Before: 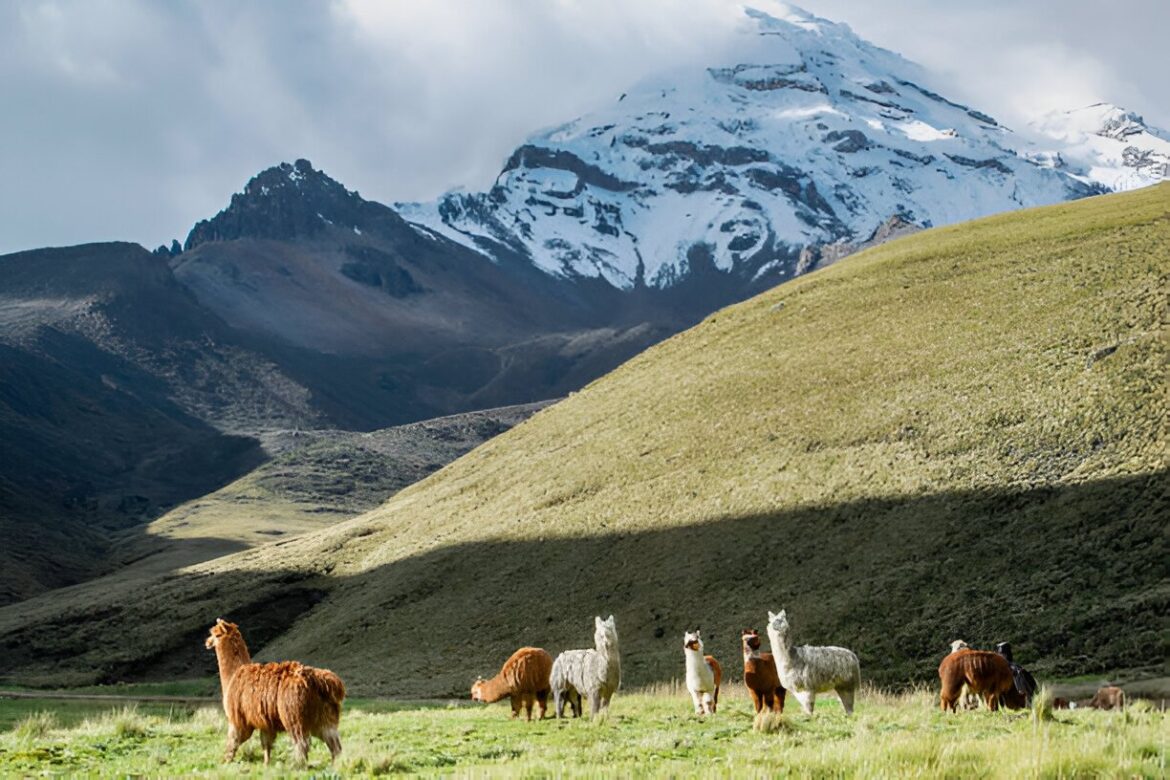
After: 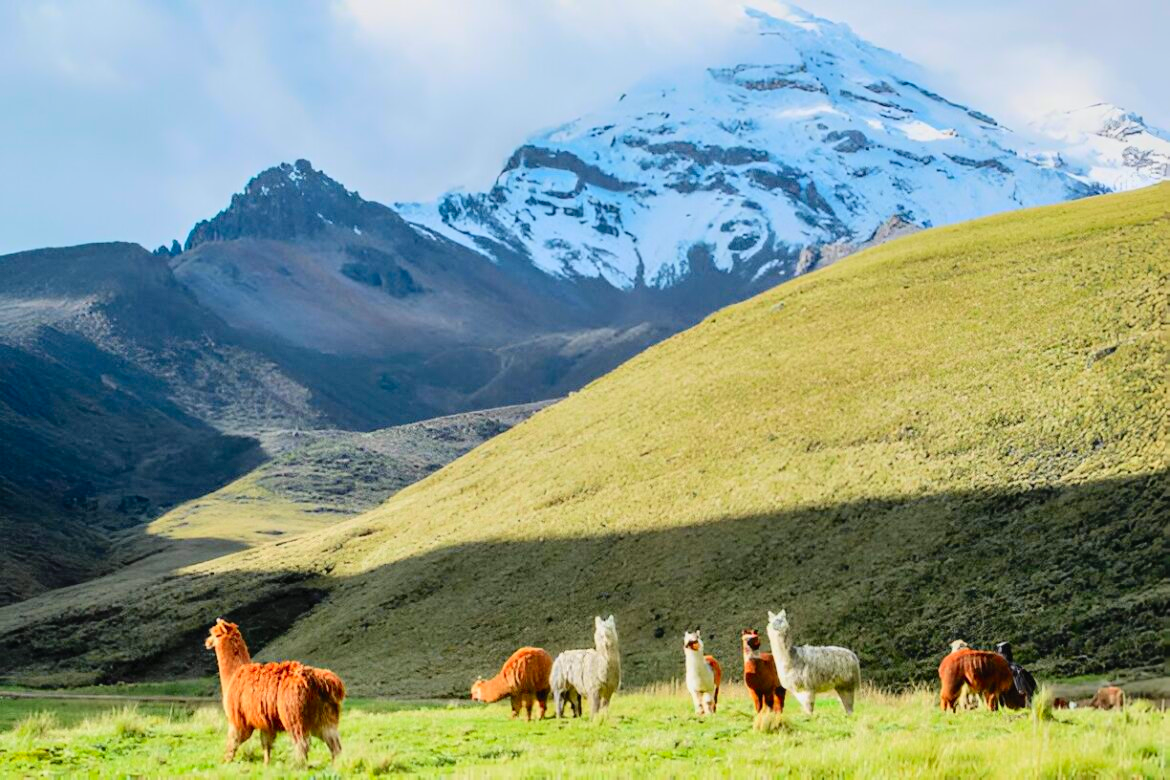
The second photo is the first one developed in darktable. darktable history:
contrast brightness saturation: contrast 0.066, brightness 0.177, saturation 0.414
tone curve: curves: ch0 [(0, 0.008) (0.046, 0.032) (0.151, 0.108) (0.367, 0.379) (0.496, 0.526) (0.771, 0.786) (0.857, 0.85) (1, 0.965)]; ch1 [(0, 0) (0.248, 0.252) (0.388, 0.383) (0.482, 0.478) (0.499, 0.499) (0.518, 0.518) (0.544, 0.552) (0.585, 0.617) (0.683, 0.735) (0.823, 0.894) (1, 1)]; ch2 [(0, 0) (0.302, 0.284) (0.427, 0.417) (0.473, 0.47) (0.503, 0.503) (0.523, 0.518) (0.55, 0.563) (0.624, 0.643) (0.753, 0.764) (1, 1)], color space Lab, independent channels, preserve colors none
